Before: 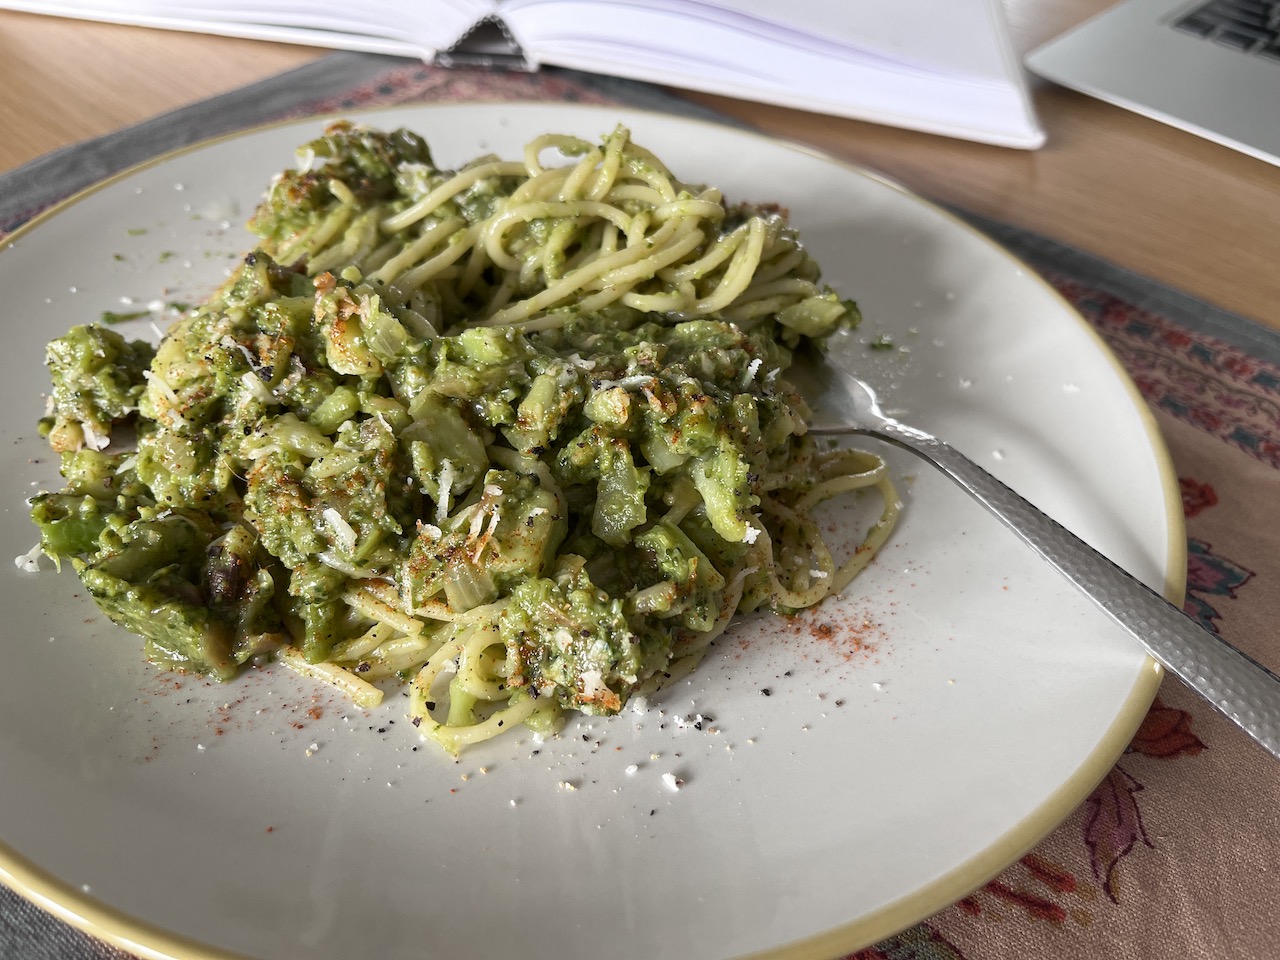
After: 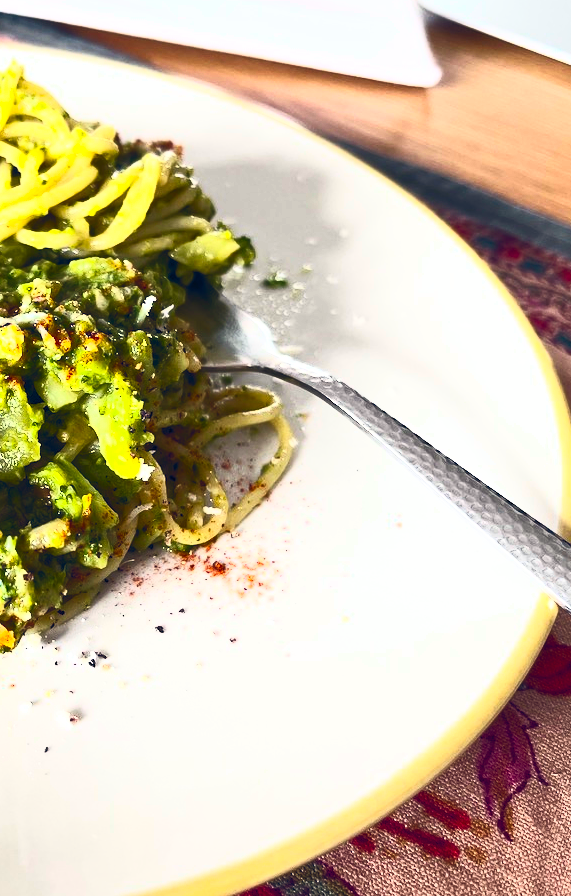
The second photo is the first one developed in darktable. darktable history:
exposure: black level correction 0, compensate highlight preservation false
contrast brightness saturation: contrast 0.827, brightness 0.588, saturation 0.58
color balance rgb: shadows lift › hue 85.38°, global offset › chroma 0.136%, global offset › hue 253.43°, perceptual saturation grading › global saturation 19.701%, perceptual brilliance grading › highlights 10.384%, perceptual brilliance grading › mid-tones 4.646%, global vibrance 9.455%
crop: left 47.39%, top 6.661%, right 7.993%
